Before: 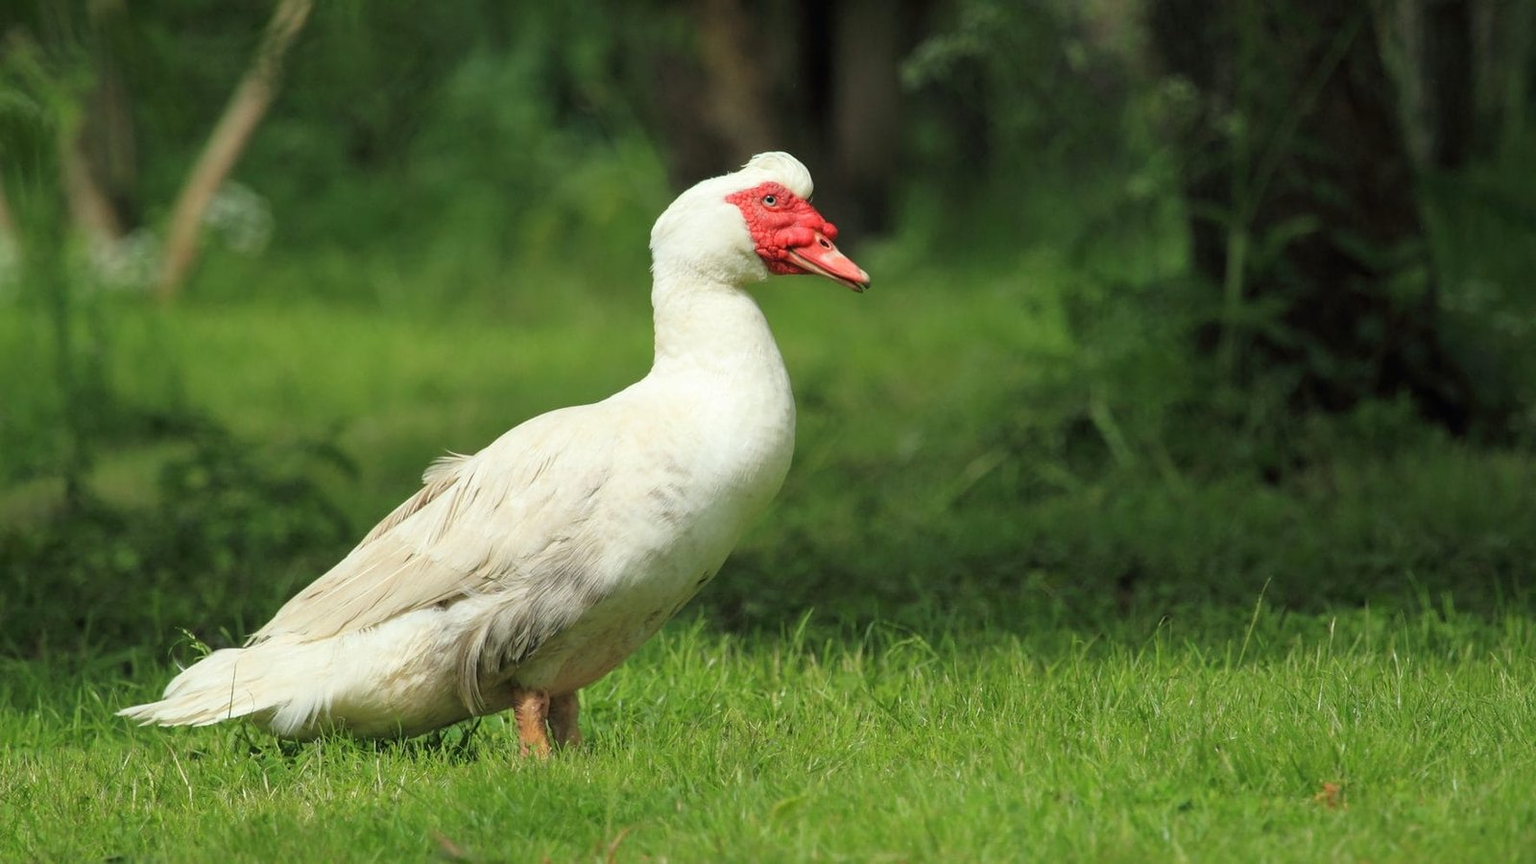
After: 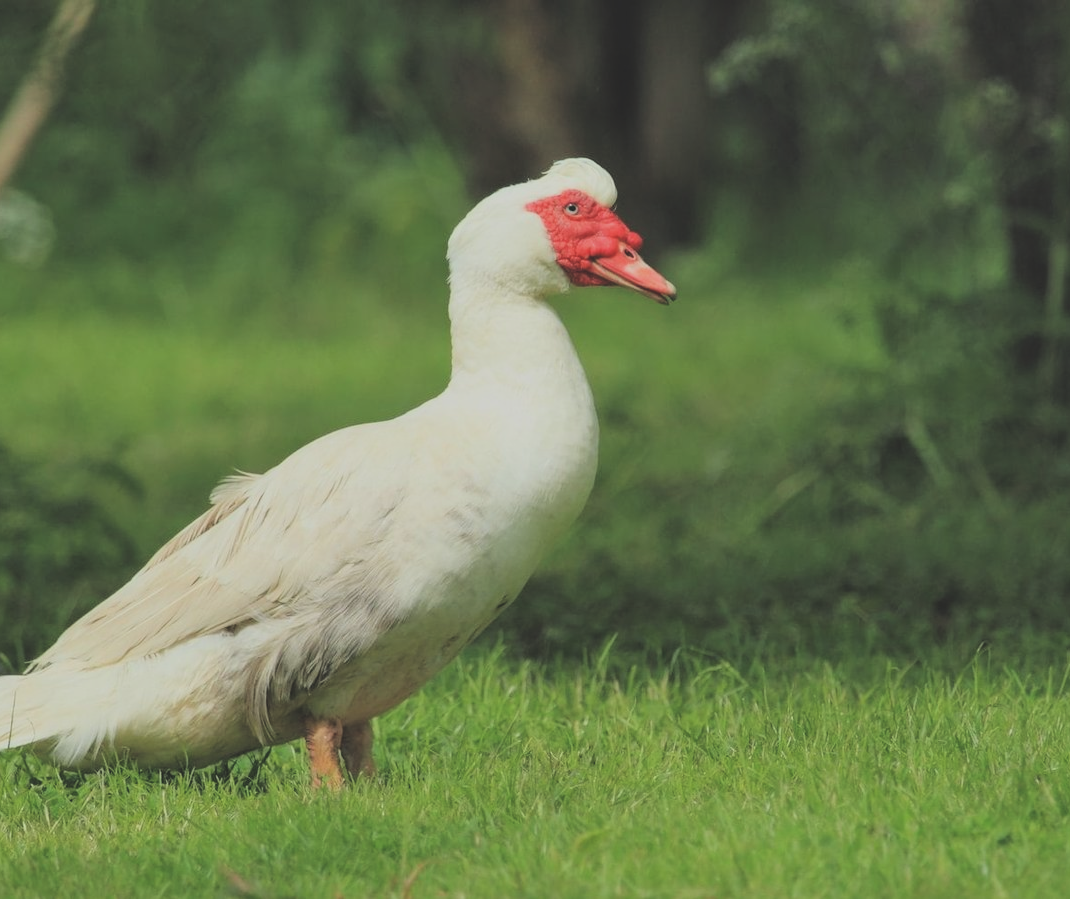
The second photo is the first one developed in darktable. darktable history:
tone equalizer: edges refinement/feathering 500, mask exposure compensation -1.57 EV, preserve details no
crop and rotate: left 14.412%, right 18.667%
shadows and highlights: shadows 36.36, highlights -27.54, soften with gaussian
exposure: black level correction -0.029, compensate highlight preservation false
filmic rgb: black relative exposure -7.27 EV, white relative exposure 5.06 EV, threshold 3.04 EV, hardness 3.2, color science v6 (2022), enable highlight reconstruction true
